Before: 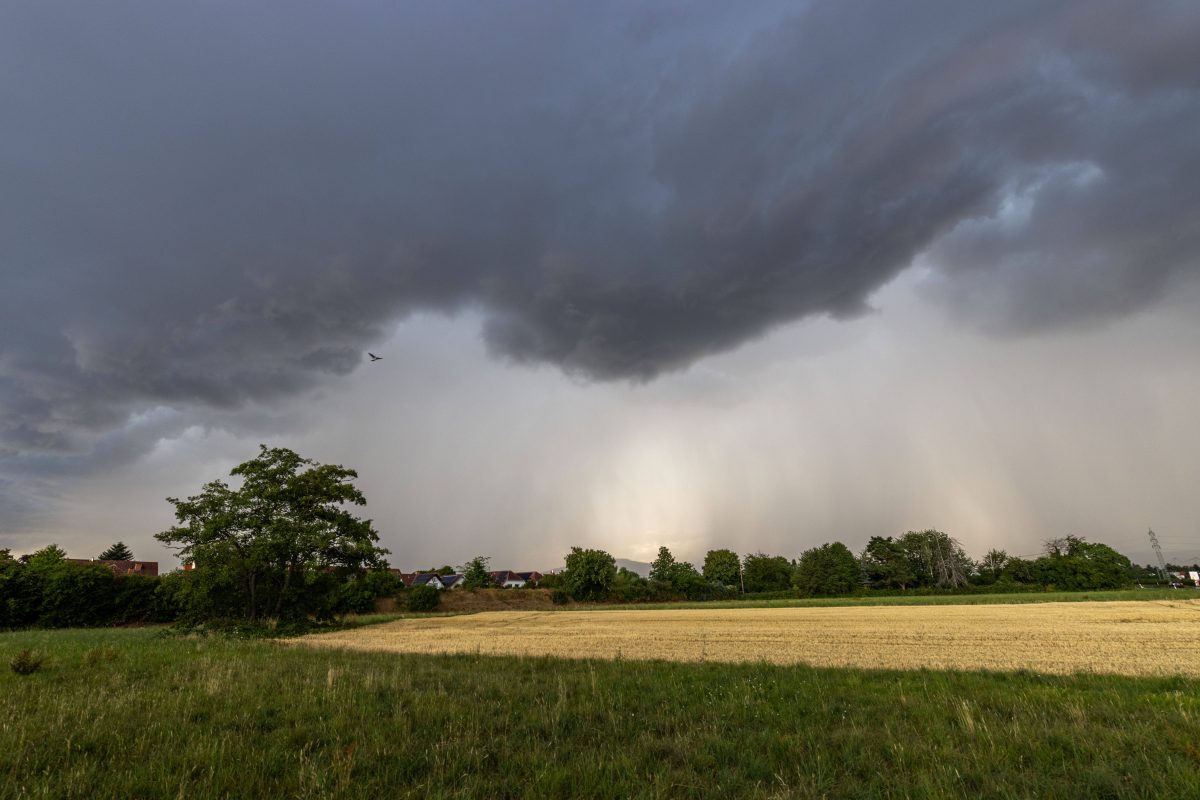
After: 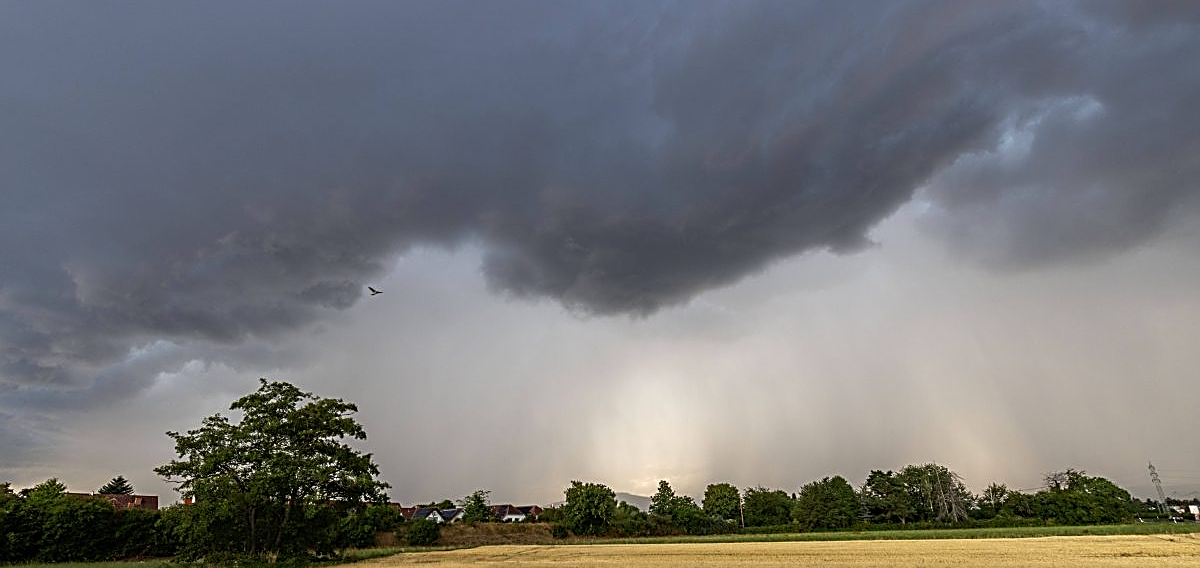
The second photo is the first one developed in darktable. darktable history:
crop and rotate: top 8.432%, bottom 20.479%
sharpen: amount 0.992
